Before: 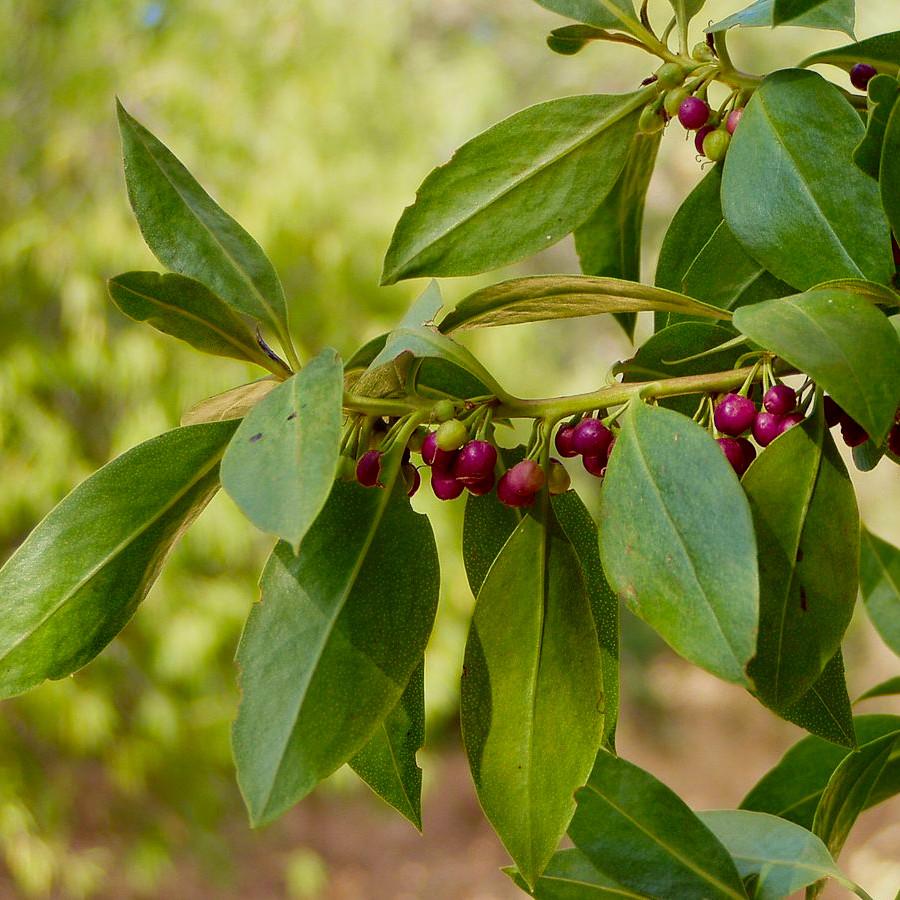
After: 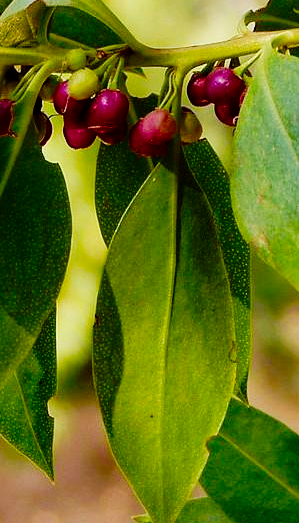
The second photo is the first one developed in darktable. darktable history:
crop: left 40.938%, top 39.101%, right 25.745%, bottom 2.725%
tone curve: curves: ch0 [(0, 0) (0.003, 0) (0.011, 0.001) (0.025, 0.003) (0.044, 0.005) (0.069, 0.013) (0.1, 0.024) (0.136, 0.04) (0.177, 0.087) (0.224, 0.148) (0.277, 0.238) (0.335, 0.335) (0.399, 0.43) (0.468, 0.524) (0.543, 0.621) (0.623, 0.712) (0.709, 0.788) (0.801, 0.867) (0.898, 0.947) (1, 1)], preserve colors none
